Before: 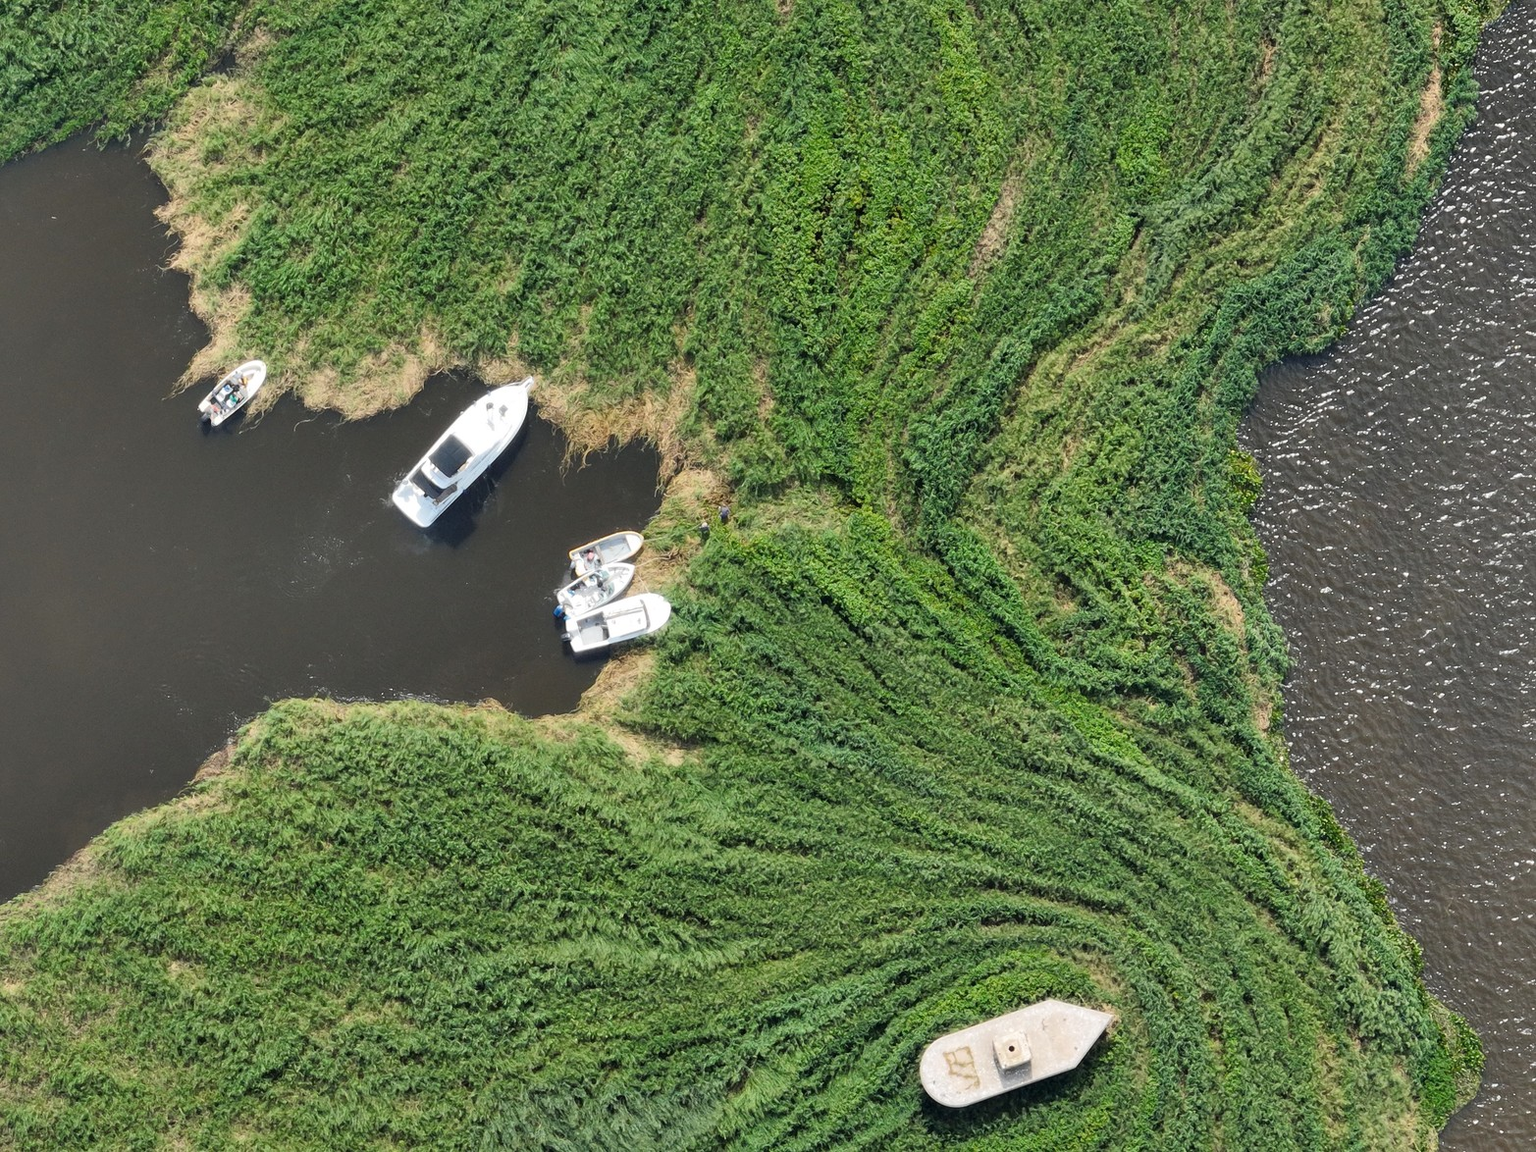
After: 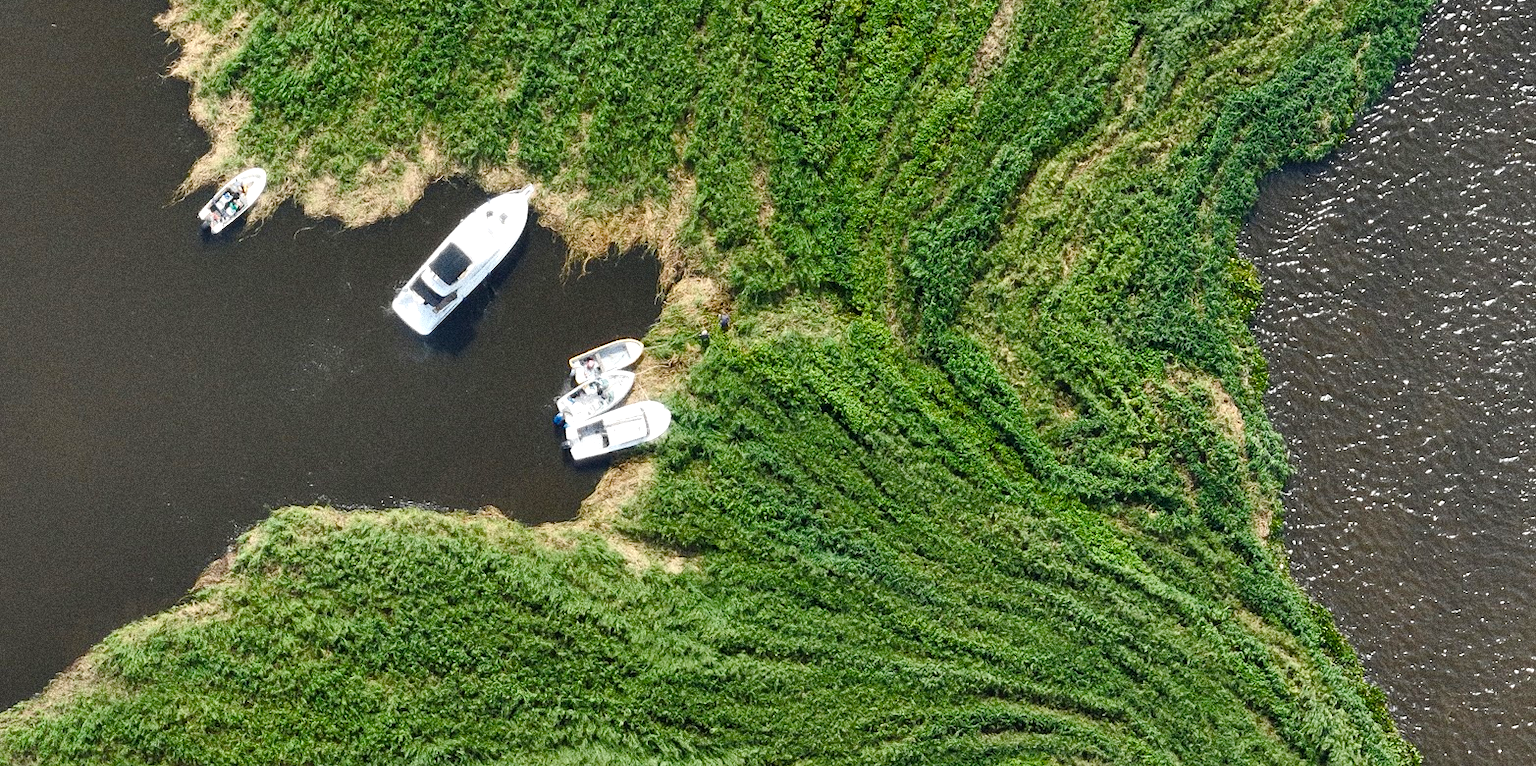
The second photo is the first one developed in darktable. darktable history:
color balance rgb: perceptual saturation grading › highlights -29.58%, perceptual saturation grading › mid-tones 29.47%, perceptual saturation grading › shadows 59.73%, perceptual brilliance grading › global brilliance -17.79%, perceptual brilliance grading › highlights 28.73%, global vibrance 15.44%
crop: top 16.727%, bottom 16.727%
grain: coarseness 14.49 ISO, strength 48.04%, mid-tones bias 35%
